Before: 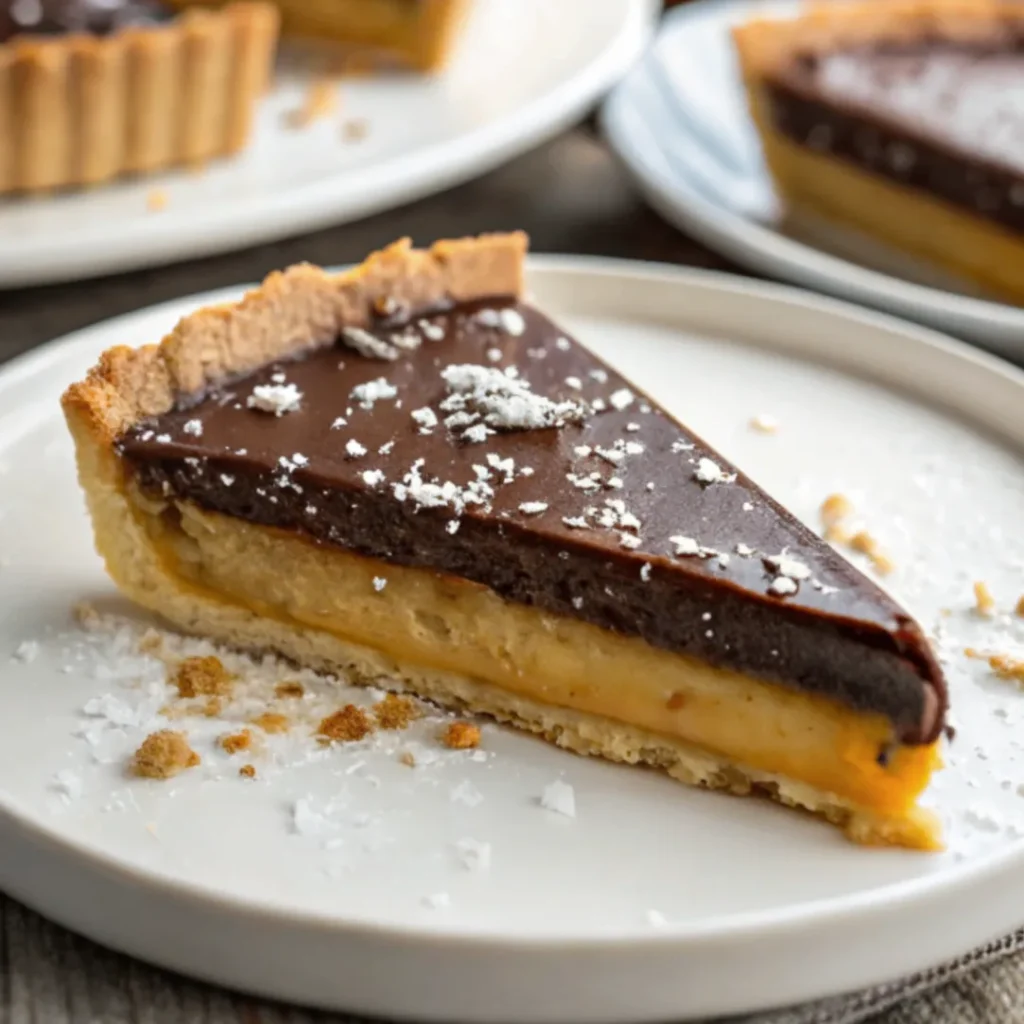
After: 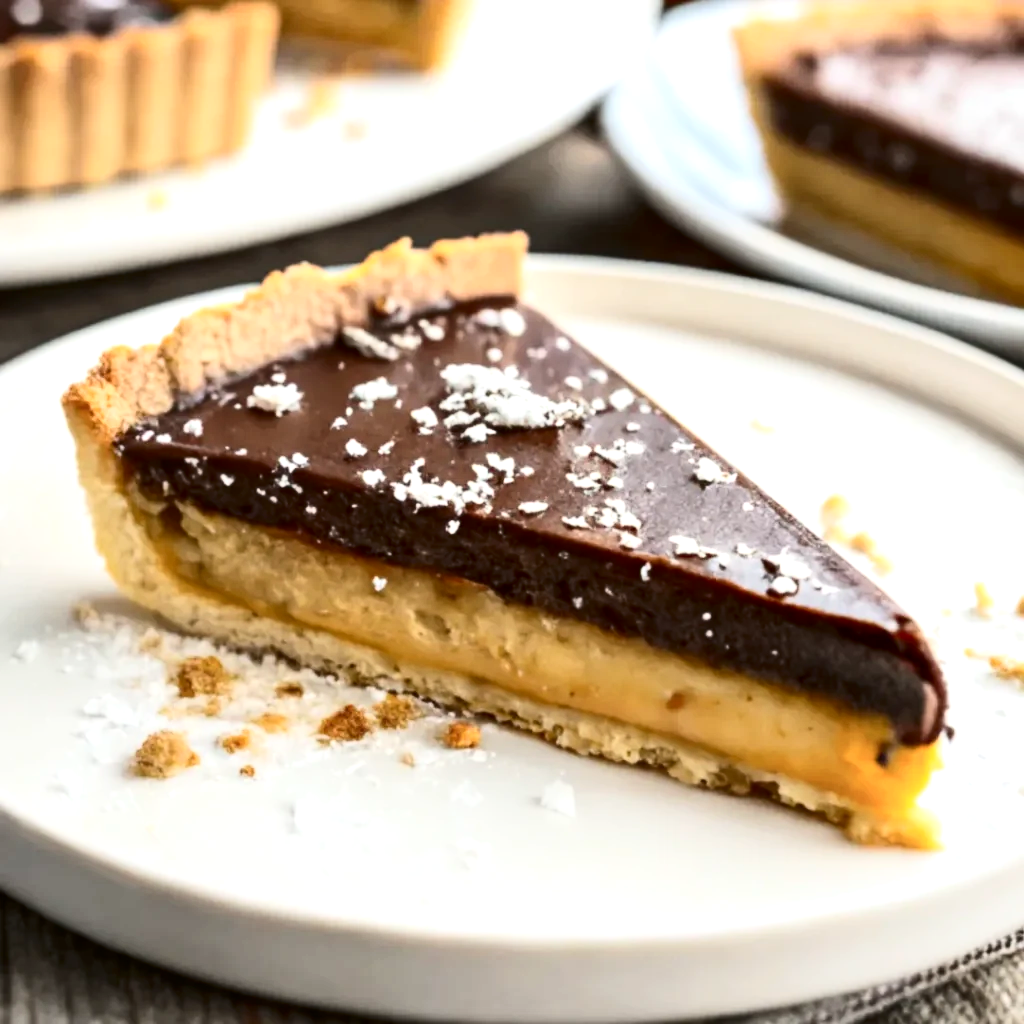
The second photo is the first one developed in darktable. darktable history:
exposure: exposure 0.556 EV, compensate highlight preservation false
contrast brightness saturation: contrast 0.28
